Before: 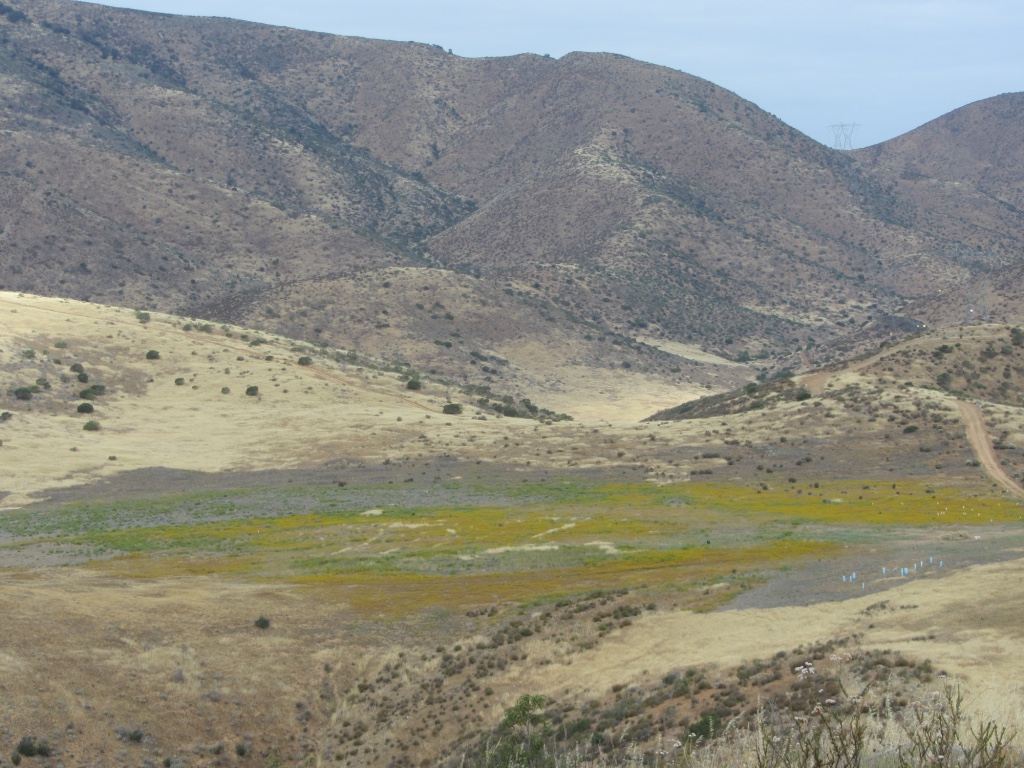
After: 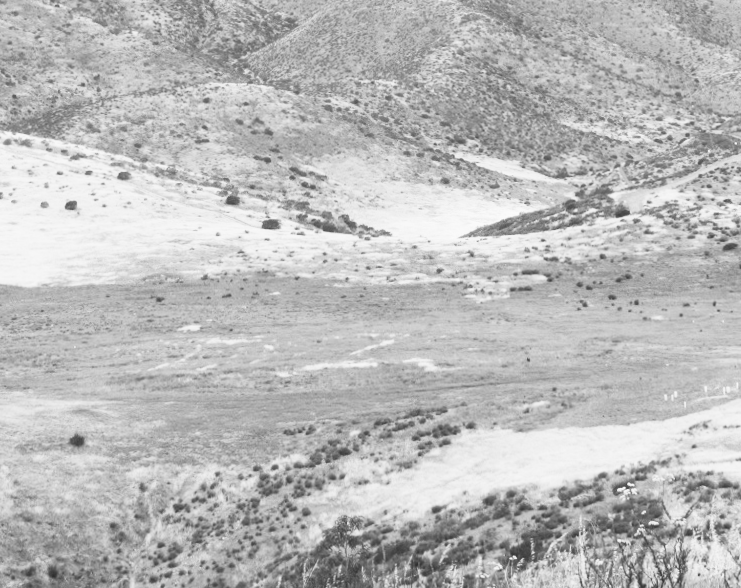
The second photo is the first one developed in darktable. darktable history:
crop: left 16.871%, top 22.857%, right 9.116%
rotate and perspective: rotation 0.226°, lens shift (vertical) -0.042, crop left 0.023, crop right 0.982, crop top 0.006, crop bottom 0.994
contrast brightness saturation: contrast 0.53, brightness 0.47, saturation -1
